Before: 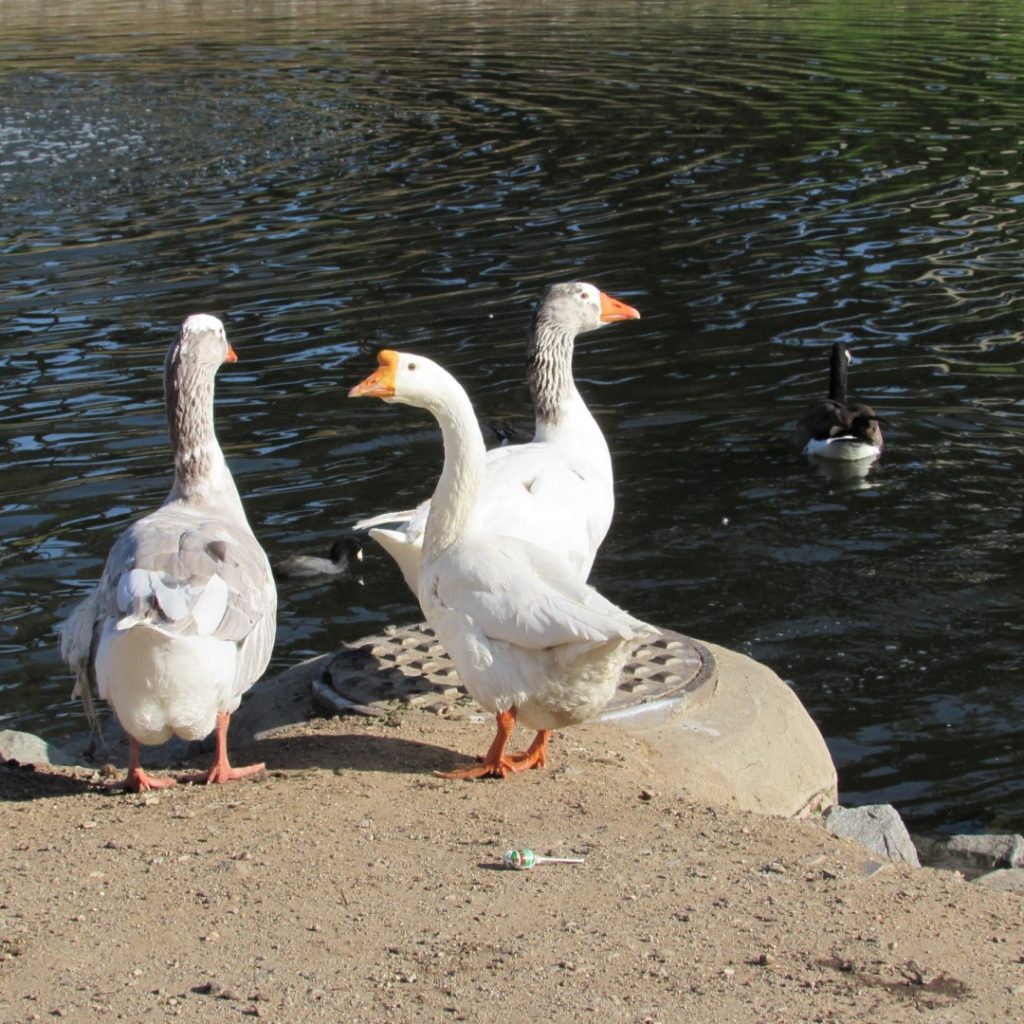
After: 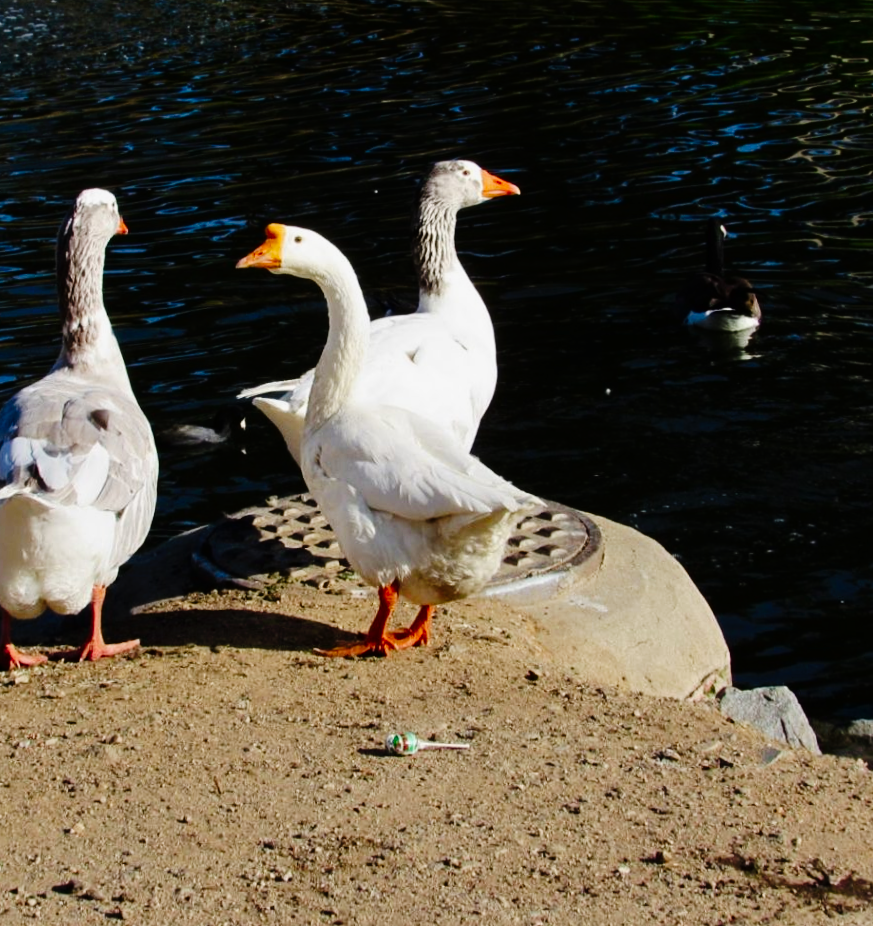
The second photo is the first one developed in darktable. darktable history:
contrast brightness saturation: contrast 0.1, brightness -0.26, saturation 0.14
color balance rgb: contrast -10%
tone curve: curves: ch0 [(0, 0) (0.003, 0.003) (0.011, 0.005) (0.025, 0.008) (0.044, 0.012) (0.069, 0.02) (0.1, 0.031) (0.136, 0.047) (0.177, 0.088) (0.224, 0.141) (0.277, 0.222) (0.335, 0.32) (0.399, 0.422) (0.468, 0.523) (0.543, 0.621) (0.623, 0.715) (0.709, 0.796) (0.801, 0.88) (0.898, 0.962) (1, 1)], preserve colors none
rotate and perspective: rotation 0.215°, lens shift (vertical) -0.139, crop left 0.069, crop right 0.939, crop top 0.002, crop bottom 0.996
crop and rotate: left 8.262%, top 9.226%
